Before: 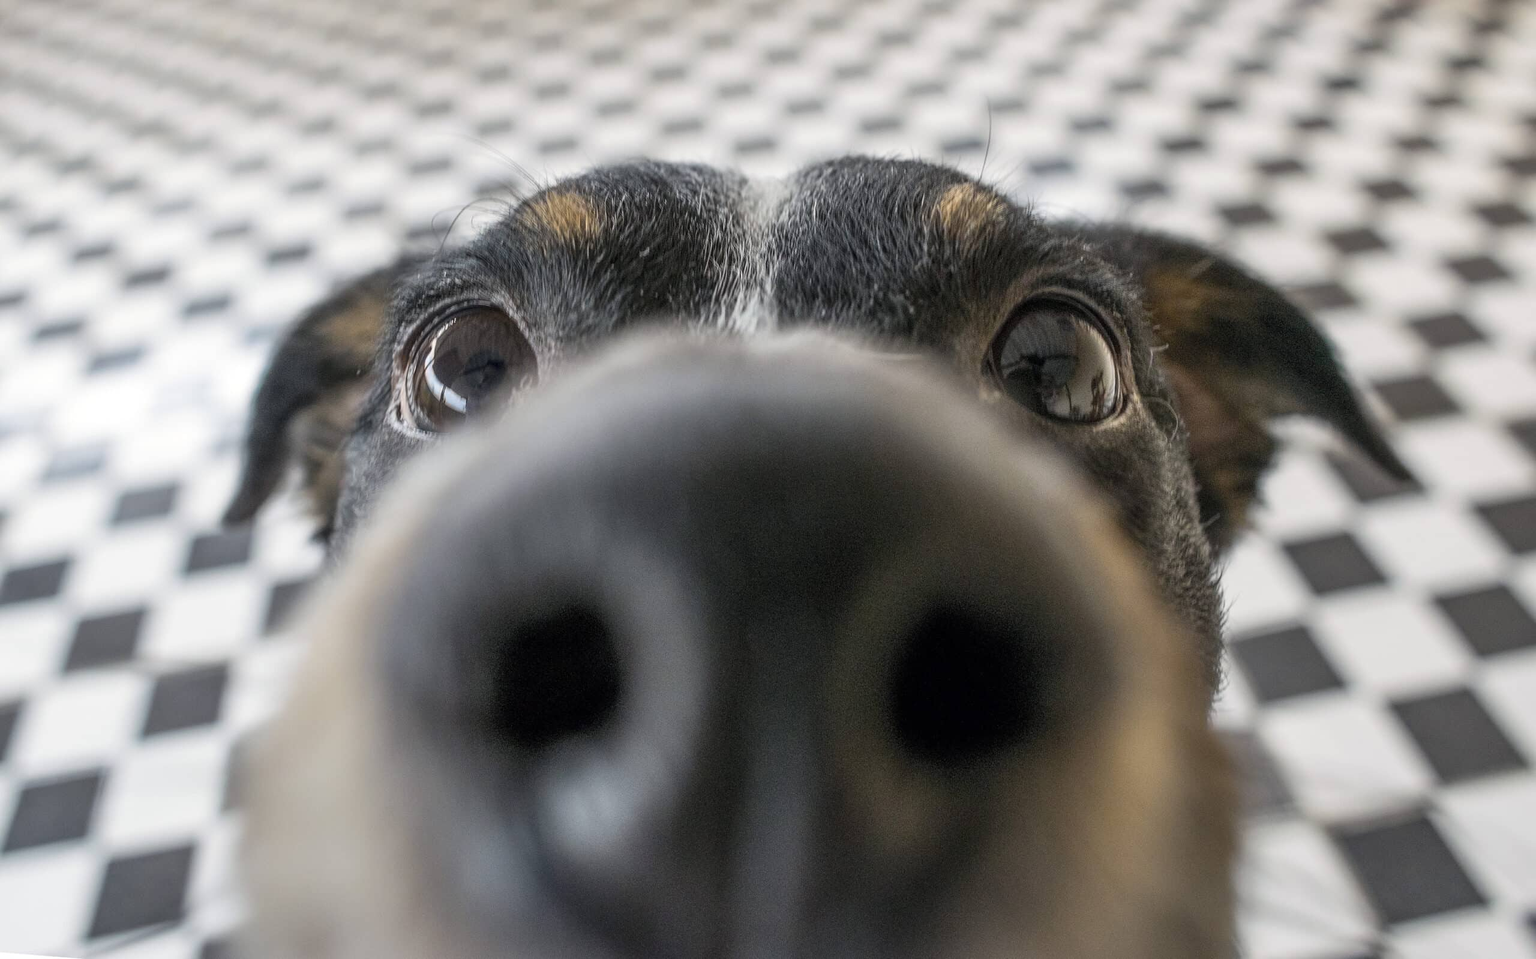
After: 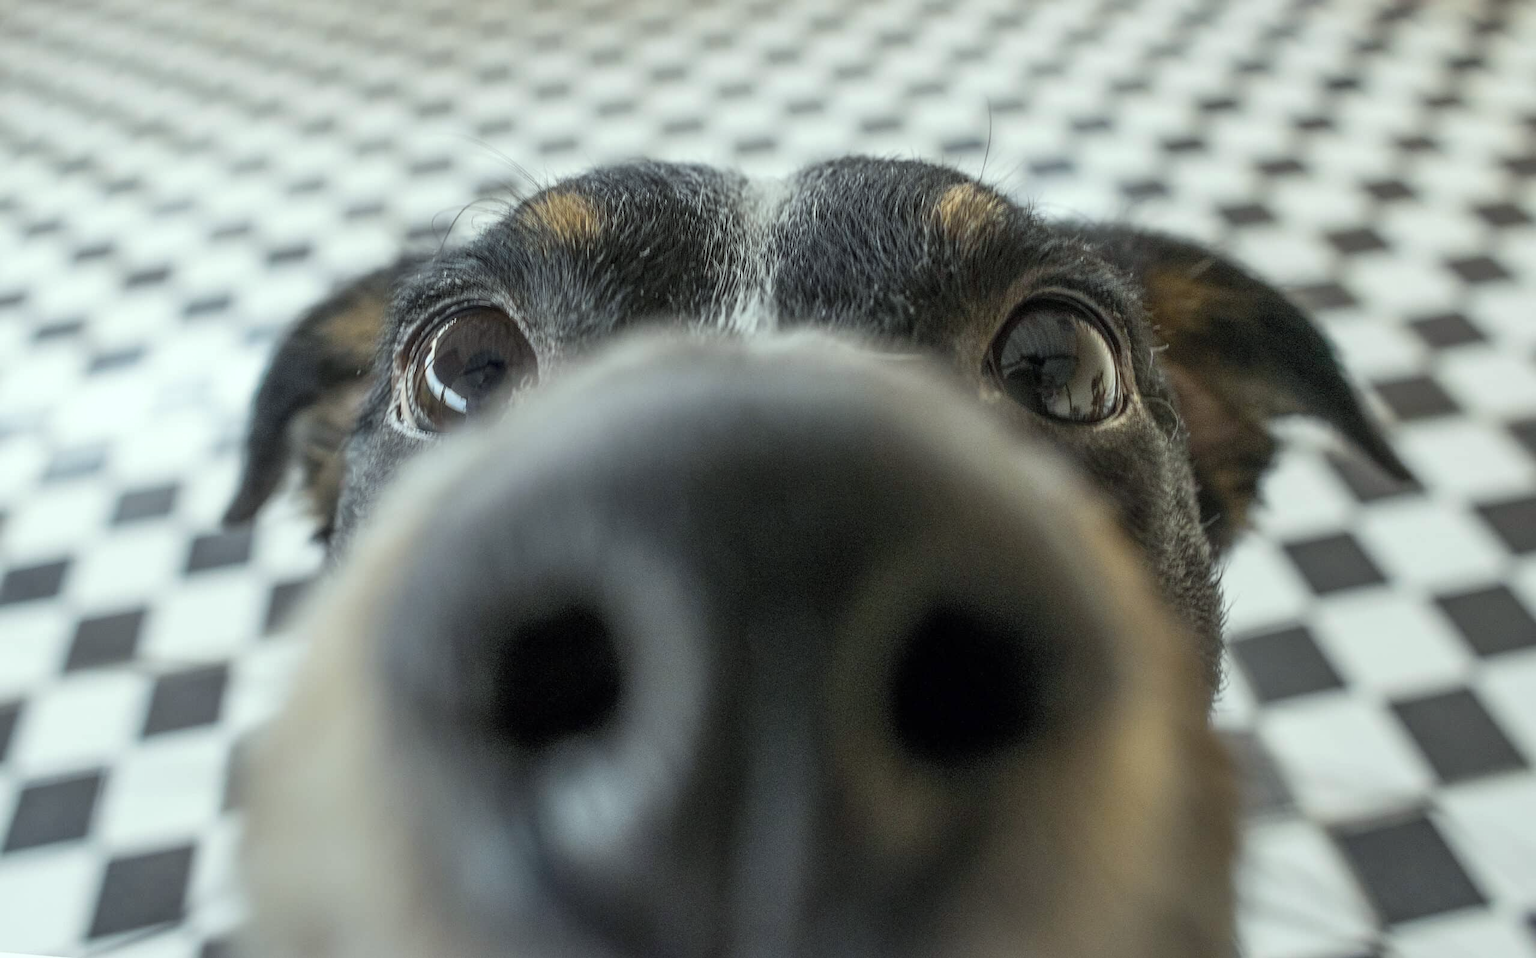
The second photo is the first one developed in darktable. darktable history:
color correction: highlights a* -6.81, highlights b* 0.579
